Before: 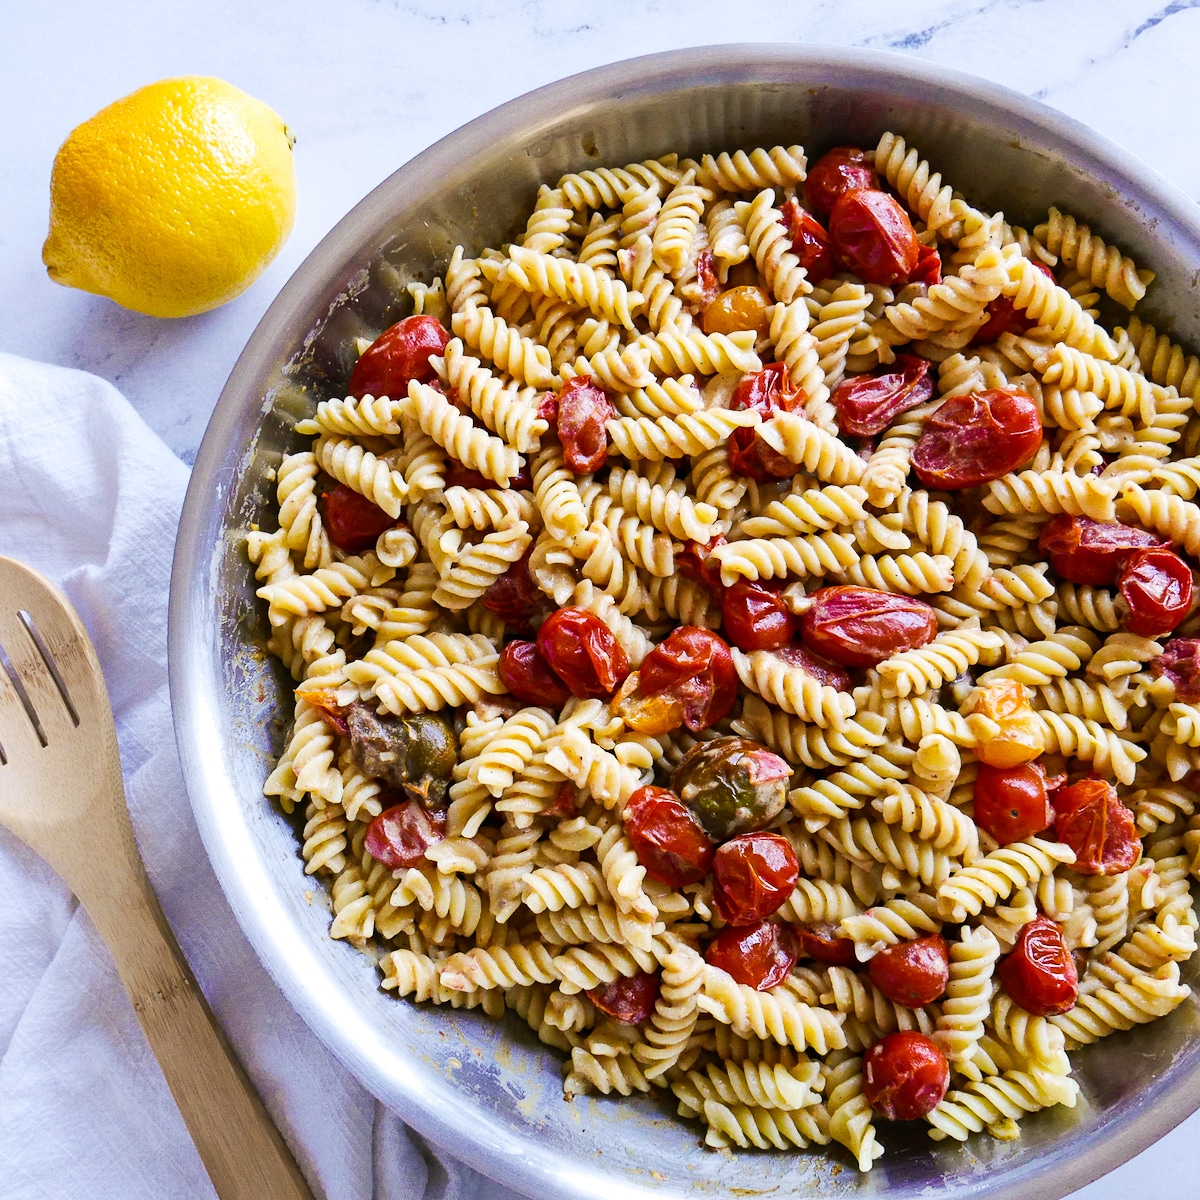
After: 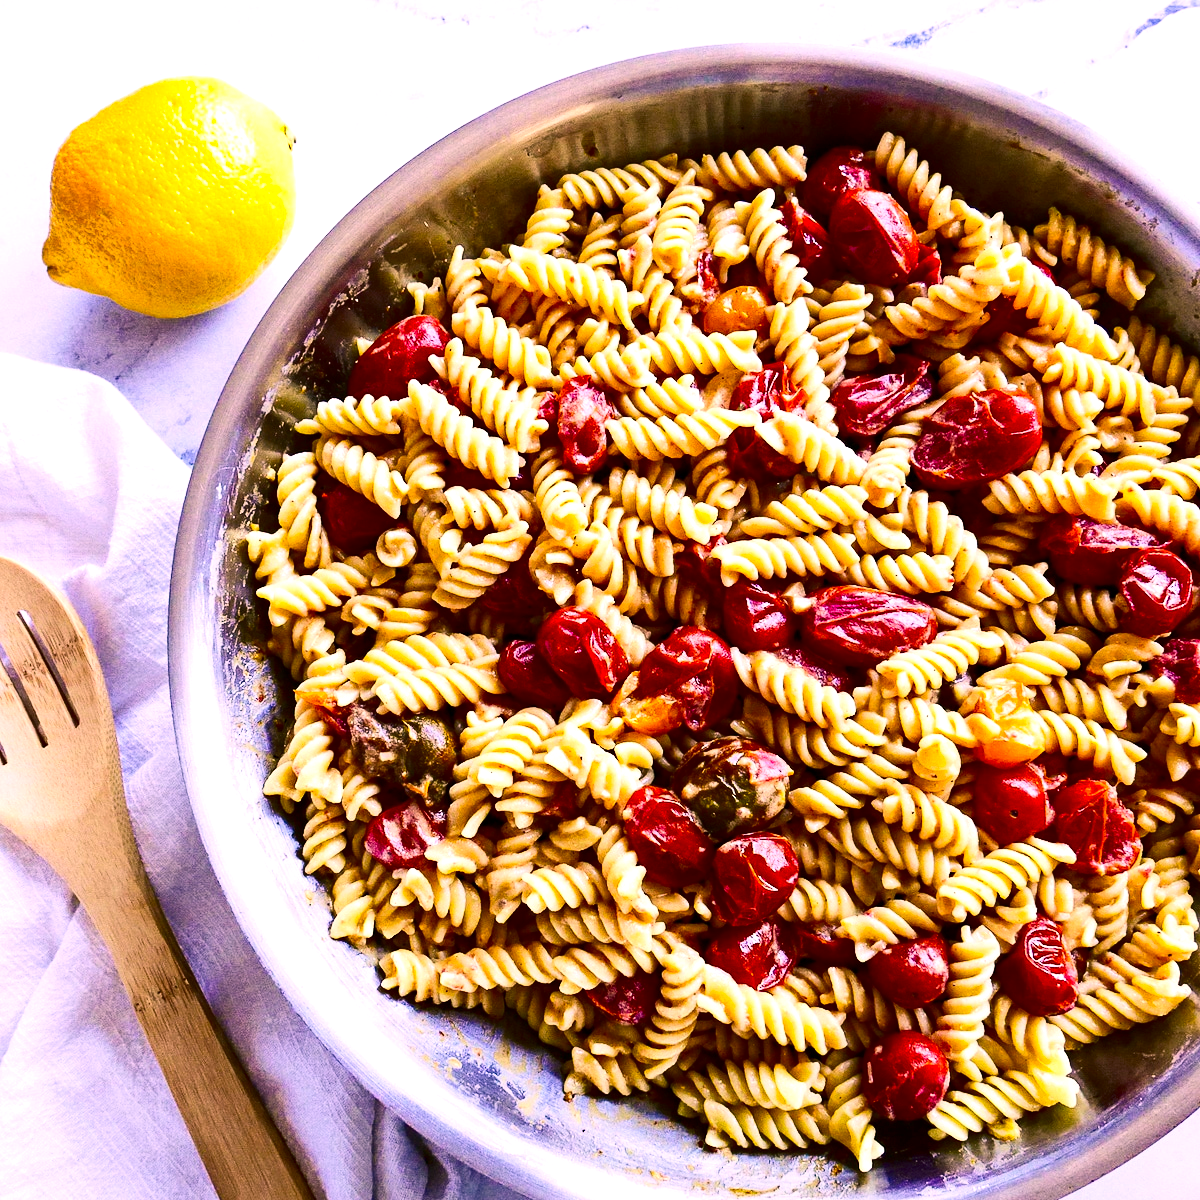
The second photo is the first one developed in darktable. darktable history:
exposure: exposure 0.498 EV, compensate highlight preservation false
color correction: highlights a* 12.42, highlights b* 5.62
contrast brightness saturation: contrast 0.22, brightness -0.184, saturation 0.242
haze removal: compatibility mode true, adaptive false
color calibration: illuminant same as pipeline (D50), adaptation none (bypass), x 0.331, y 0.334, temperature 5009.77 K
